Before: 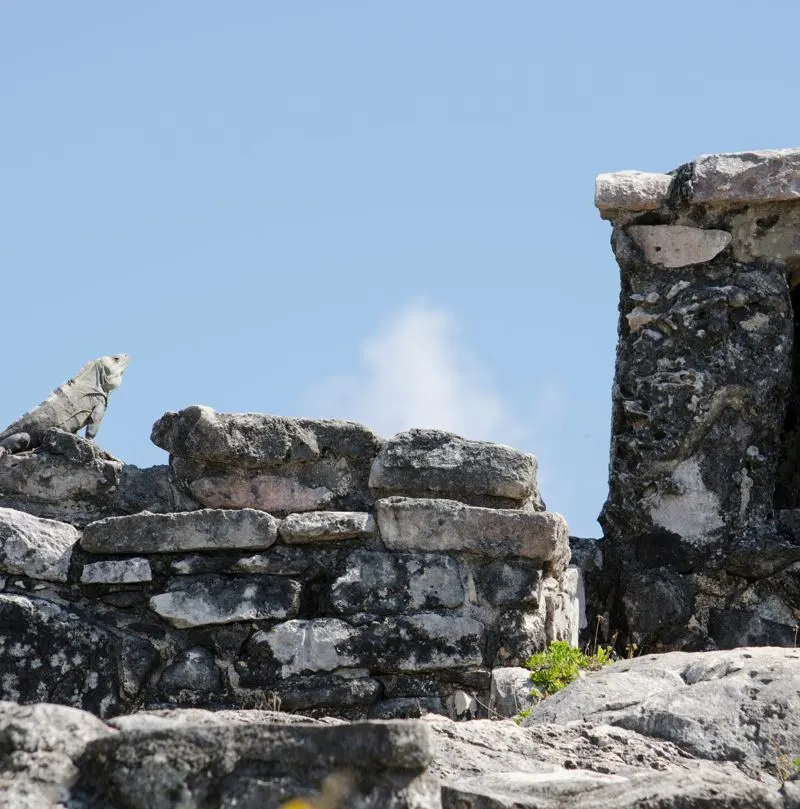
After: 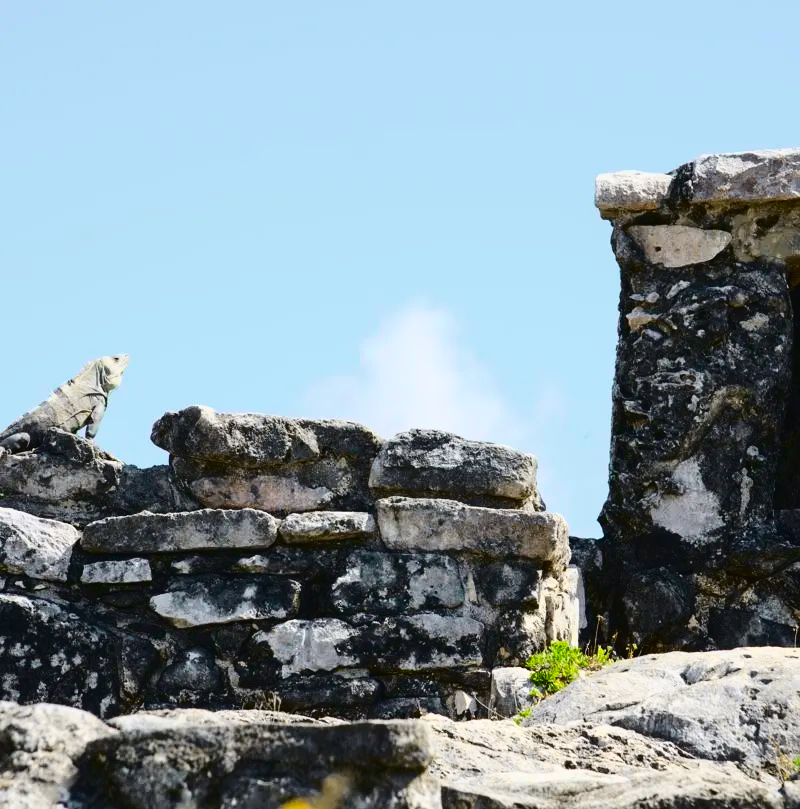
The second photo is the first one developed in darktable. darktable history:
tone curve: curves: ch0 [(0, 0.023) (0.132, 0.075) (0.251, 0.186) (0.441, 0.476) (0.662, 0.757) (0.849, 0.927) (1, 0.99)]; ch1 [(0, 0) (0.447, 0.411) (0.483, 0.469) (0.498, 0.496) (0.518, 0.514) (0.561, 0.59) (0.606, 0.659) (0.657, 0.725) (0.869, 0.916) (1, 1)]; ch2 [(0, 0) (0.307, 0.315) (0.425, 0.438) (0.483, 0.477) (0.503, 0.503) (0.526, 0.553) (0.552, 0.601) (0.615, 0.669) (0.703, 0.797) (0.985, 0.966)], color space Lab, independent channels, preserve colors none
